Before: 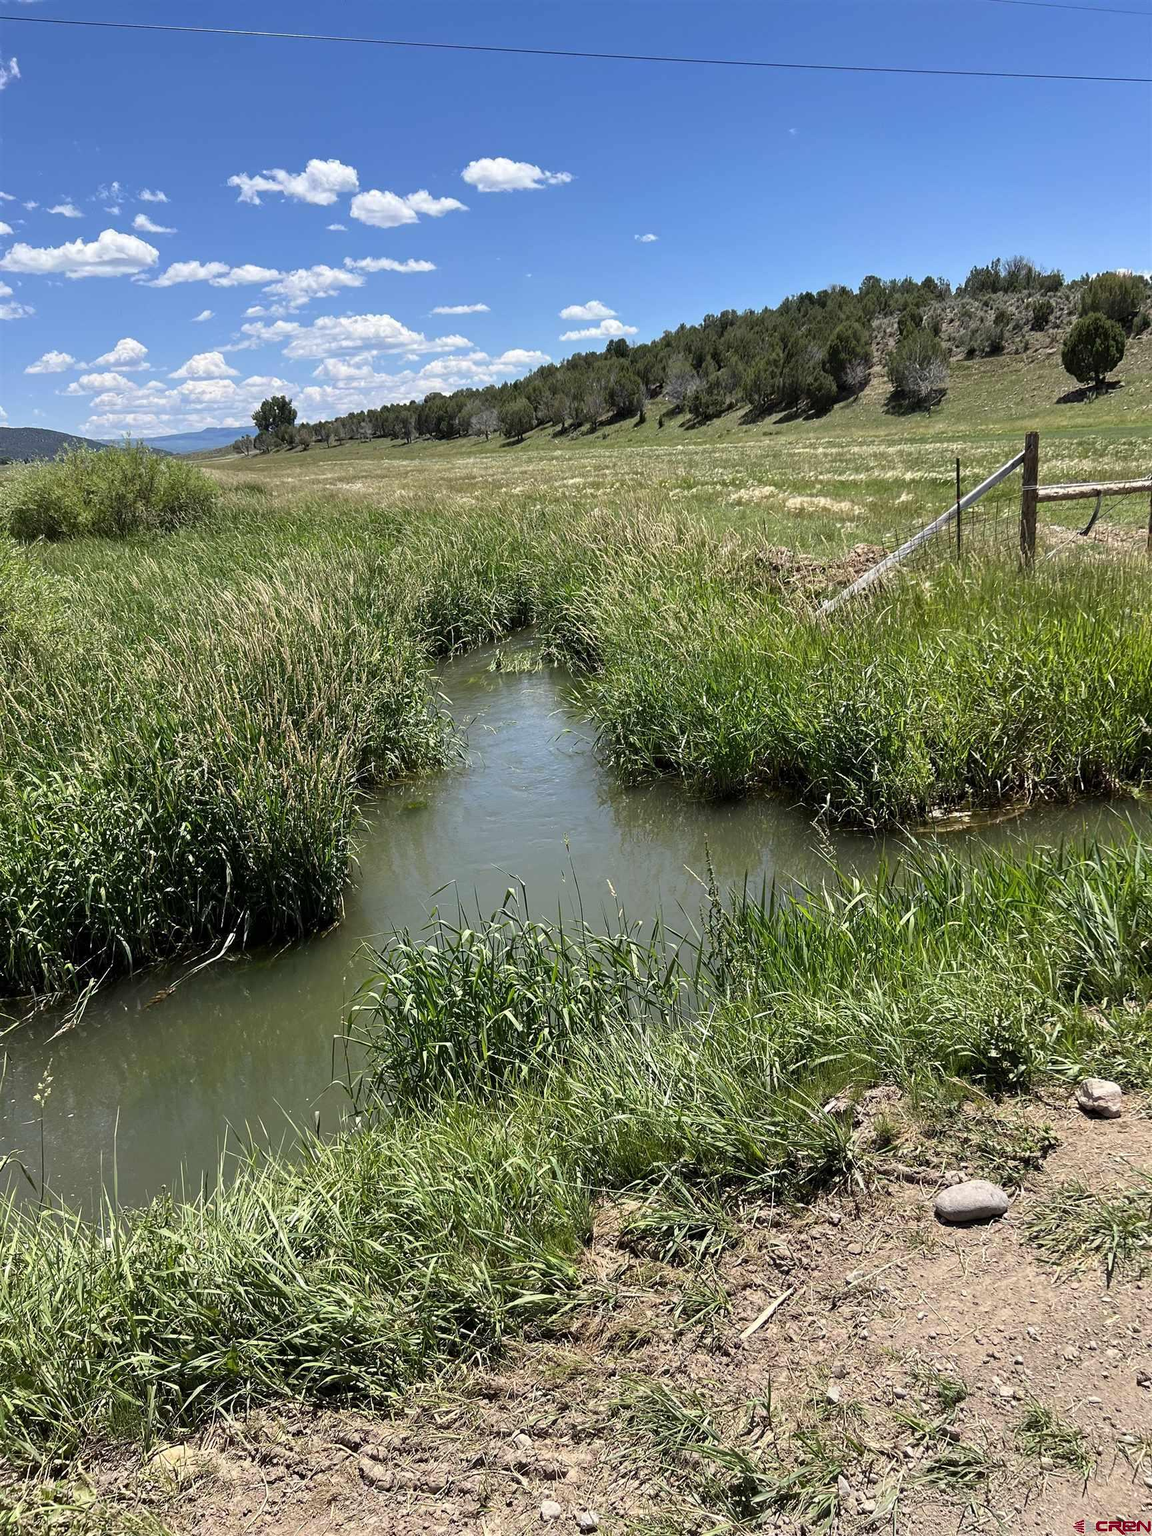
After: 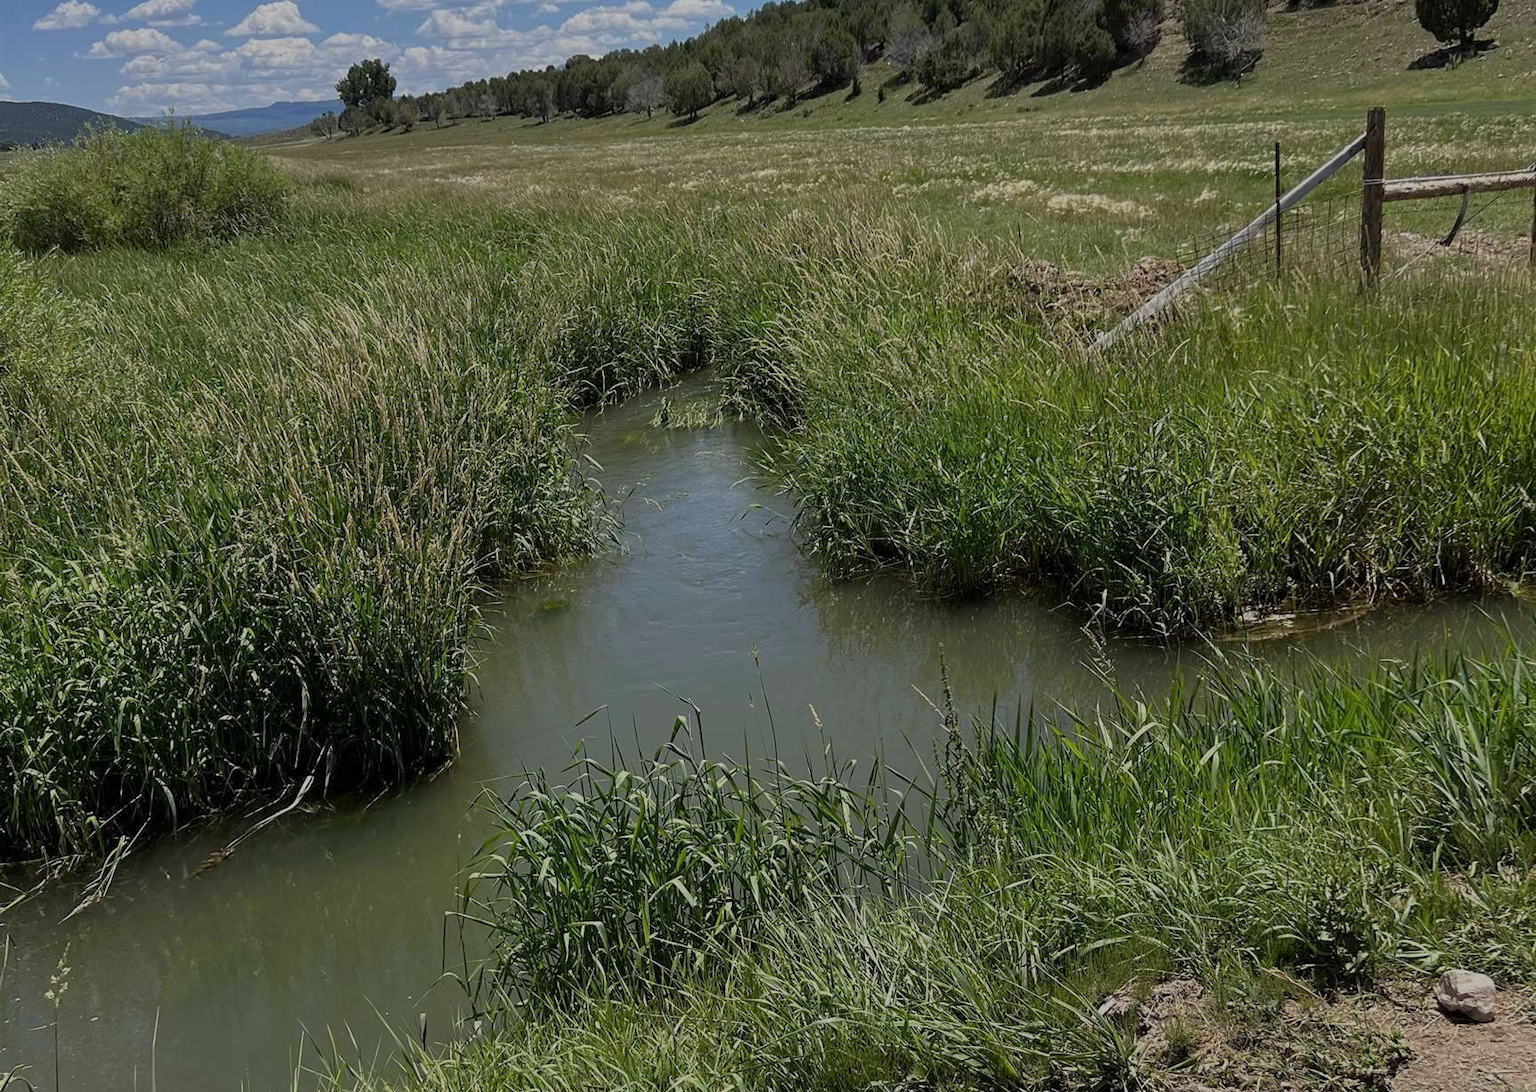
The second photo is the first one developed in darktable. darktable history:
crop and rotate: top 22.915%, bottom 23.714%
tone equalizer: -8 EV -0.028 EV, -7 EV 0.006 EV, -6 EV -0.008 EV, -5 EV 0.008 EV, -4 EV -0.037 EV, -3 EV -0.238 EV, -2 EV -0.668 EV, -1 EV -0.993 EV, +0 EV -0.967 EV, smoothing diameter 24.86%, edges refinement/feathering 14.47, preserve details guided filter
